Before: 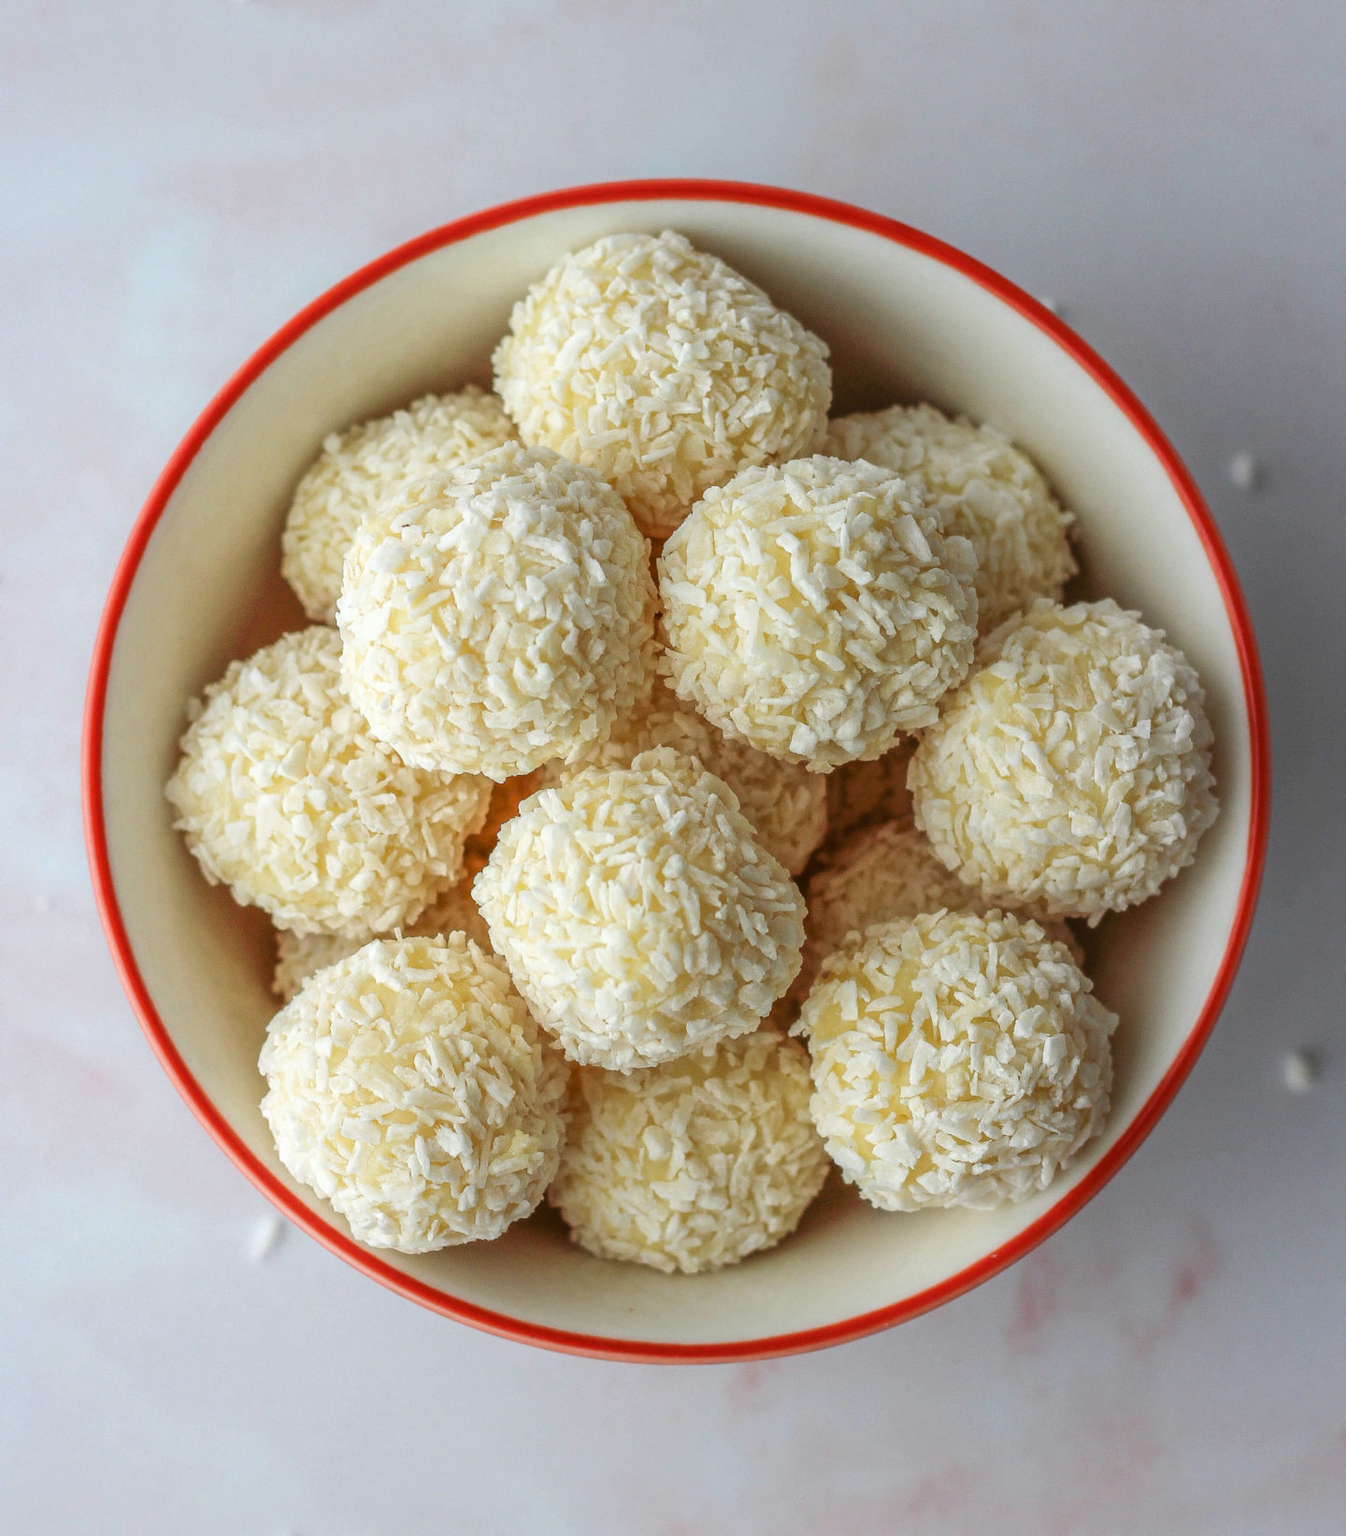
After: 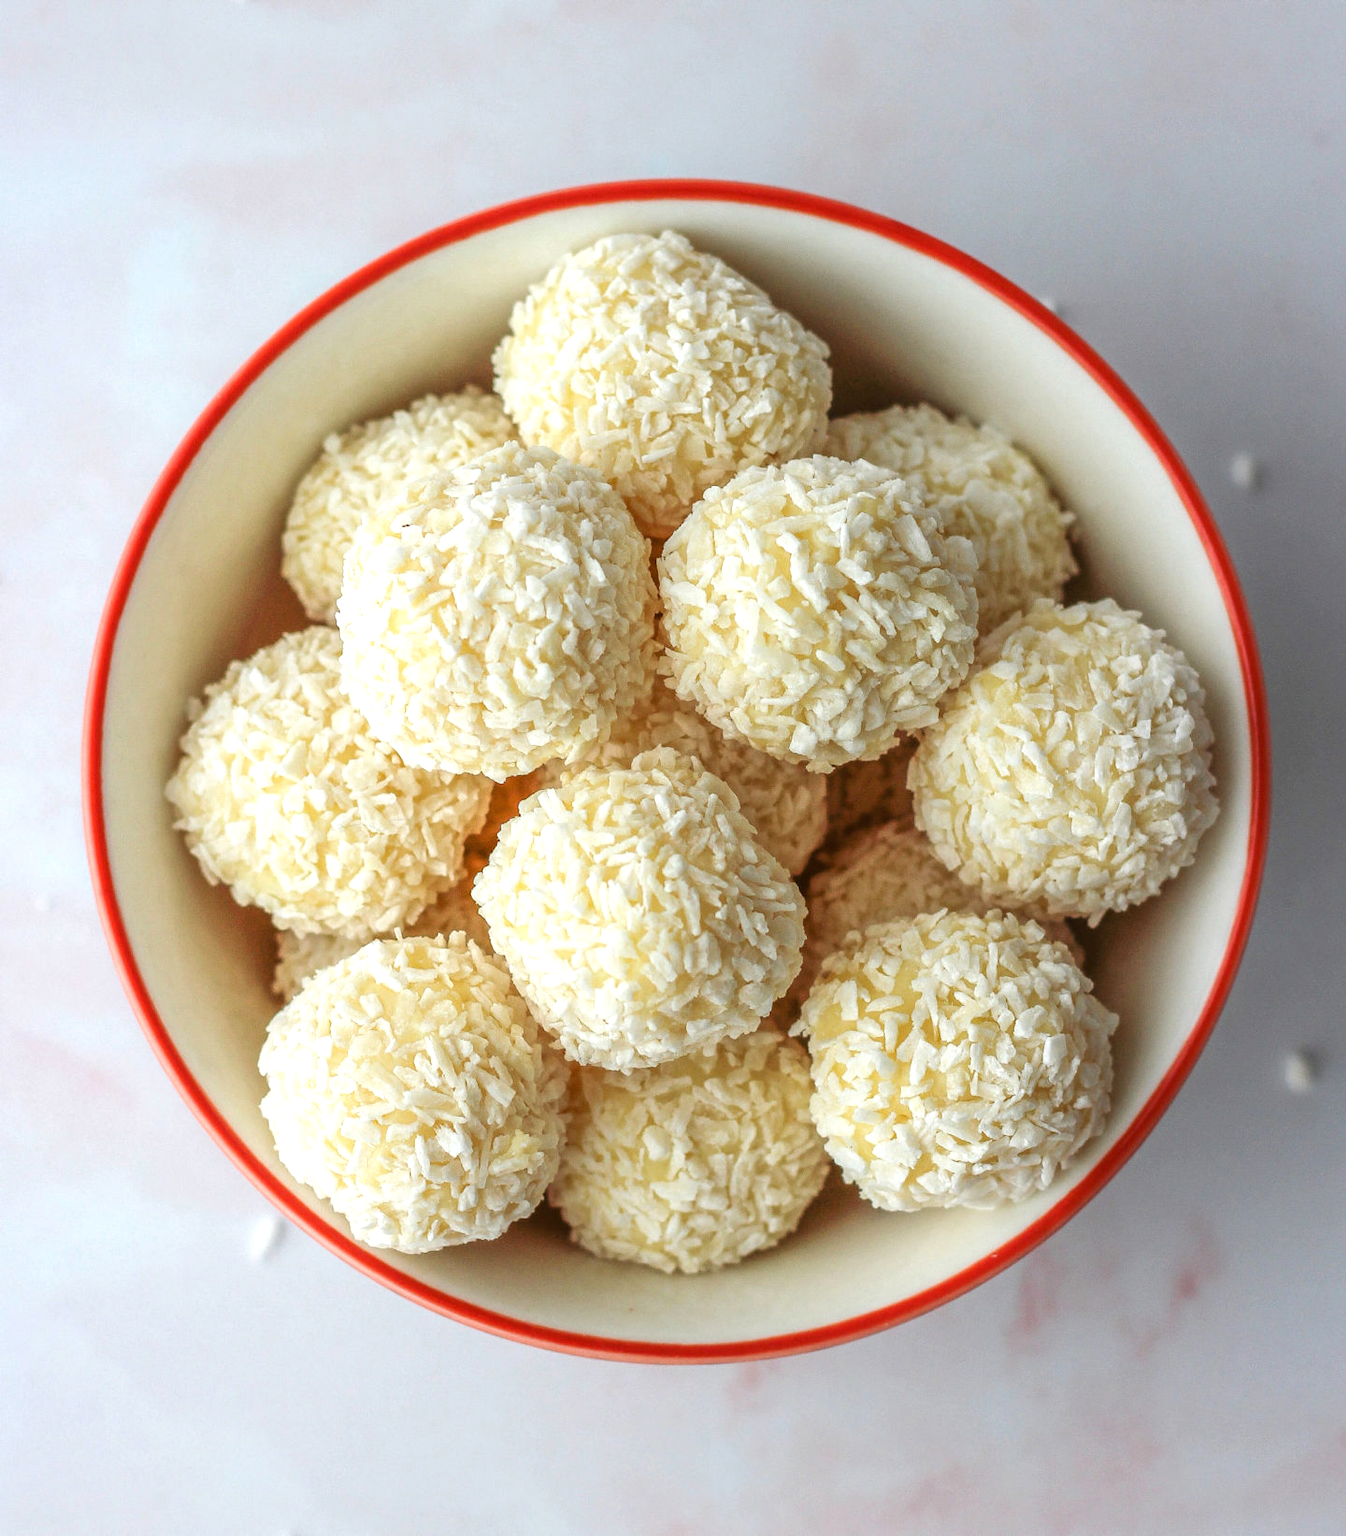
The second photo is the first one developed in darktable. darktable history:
tone equalizer: -8 EV -0.446 EV, -7 EV -0.361 EV, -6 EV -0.345 EV, -5 EV -0.187 EV, -3 EV 0.201 EV, -2 EV 0.354 EV, -1 EV 0.384 EV, +0 EV 0.396 EV
